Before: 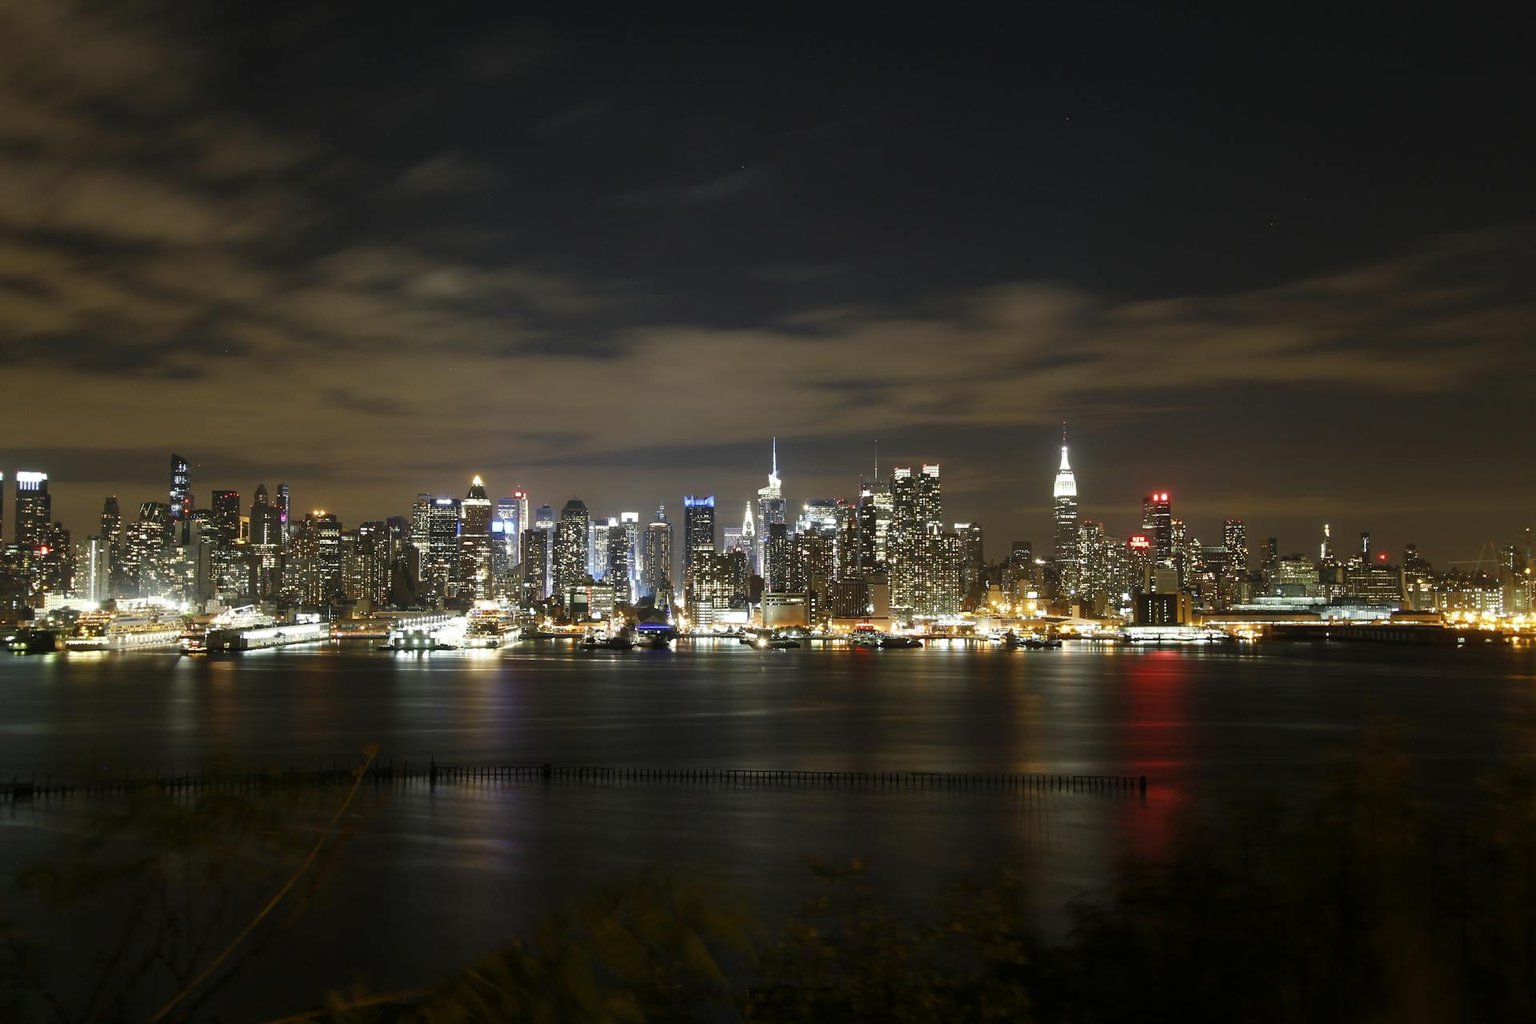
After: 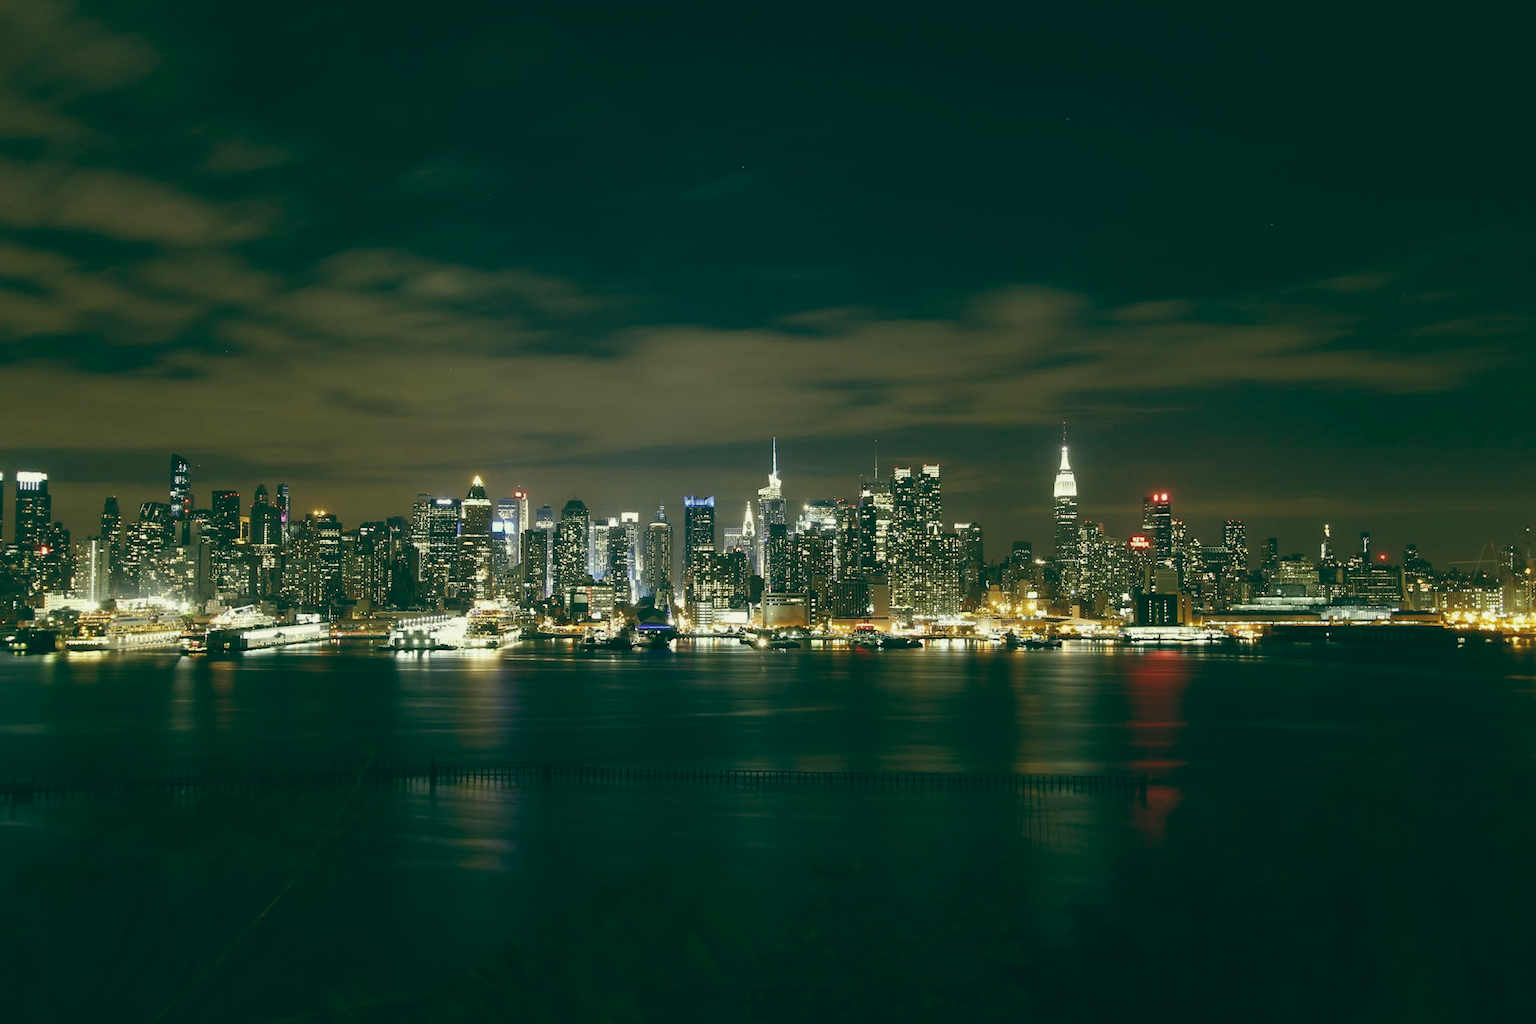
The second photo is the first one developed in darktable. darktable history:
color balance: lift [1.005, 0.99, 1.007, 1.01], gamma [1, 1.034, 1.032, 0.966], gain [0.873, 1.055, 1.067, 0.933]
tone equalizer: on, module defaults
